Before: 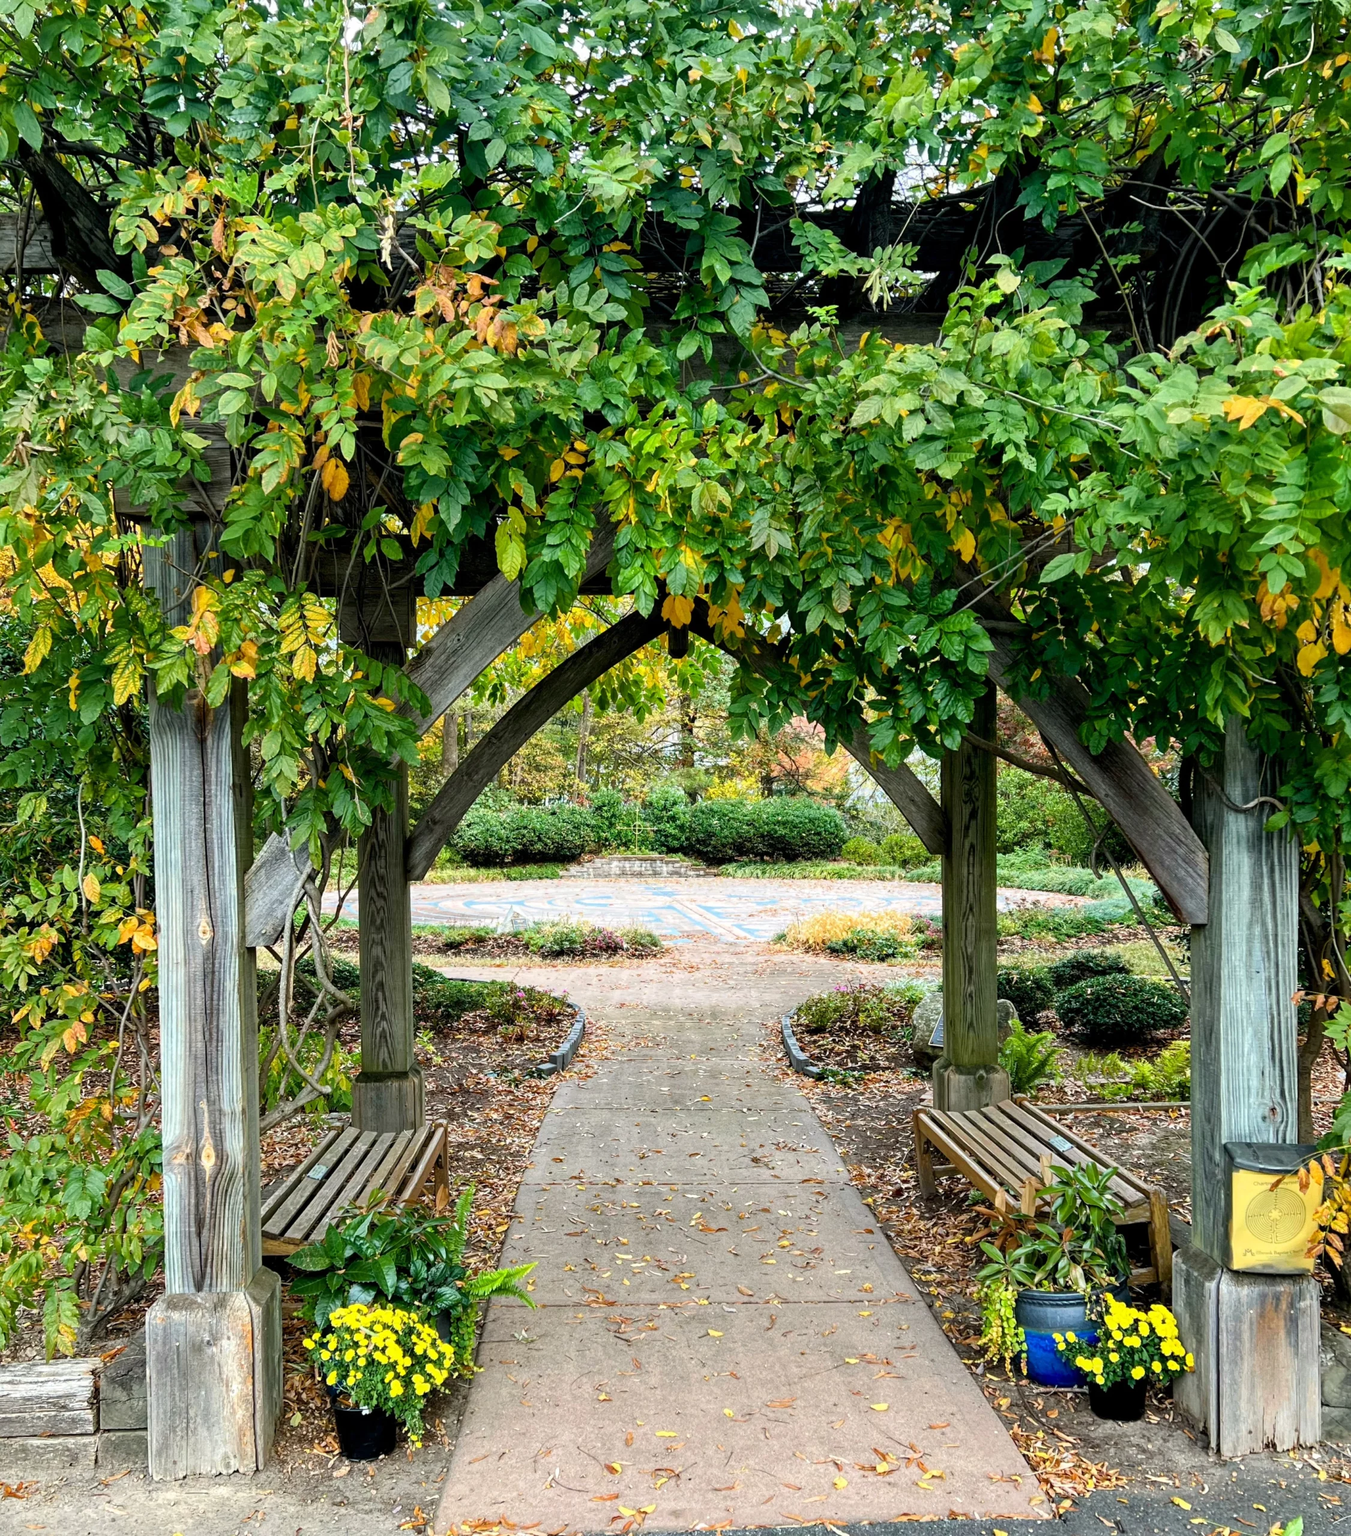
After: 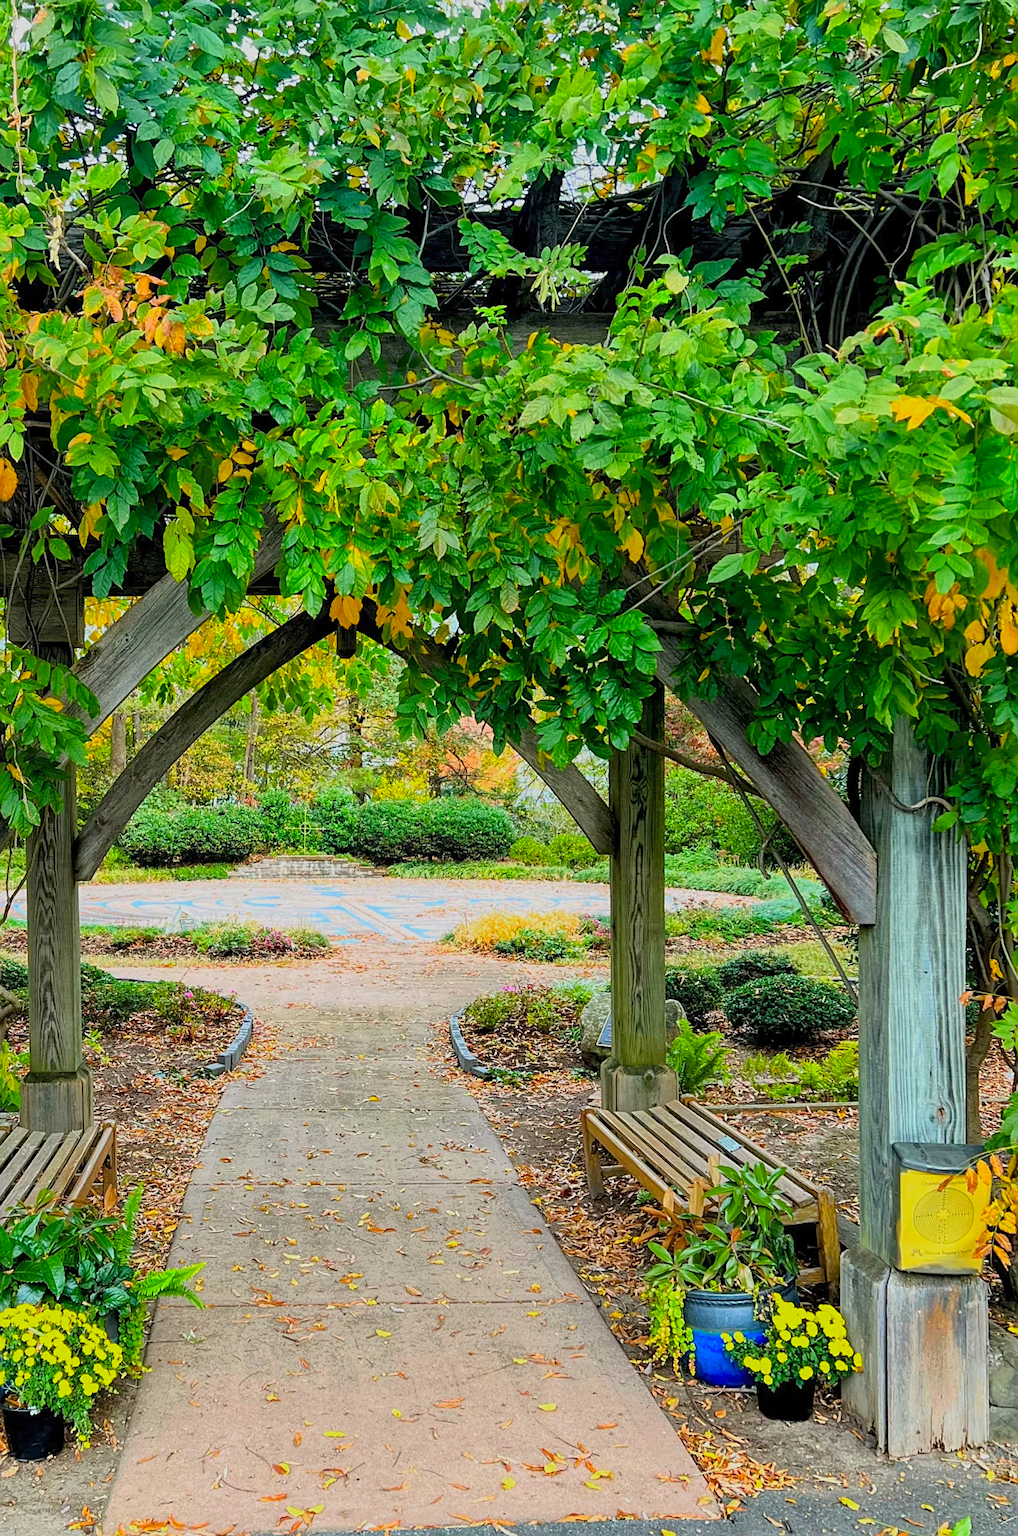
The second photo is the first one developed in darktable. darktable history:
global tonemap: drago (1, 100), detail 1
sharpen: on, module defaults
exposure: black level correction 0, exposure 1.5 EV, compensate exposure bias true, compensate highlight preservation false
crop and rotate: left 24.6%
